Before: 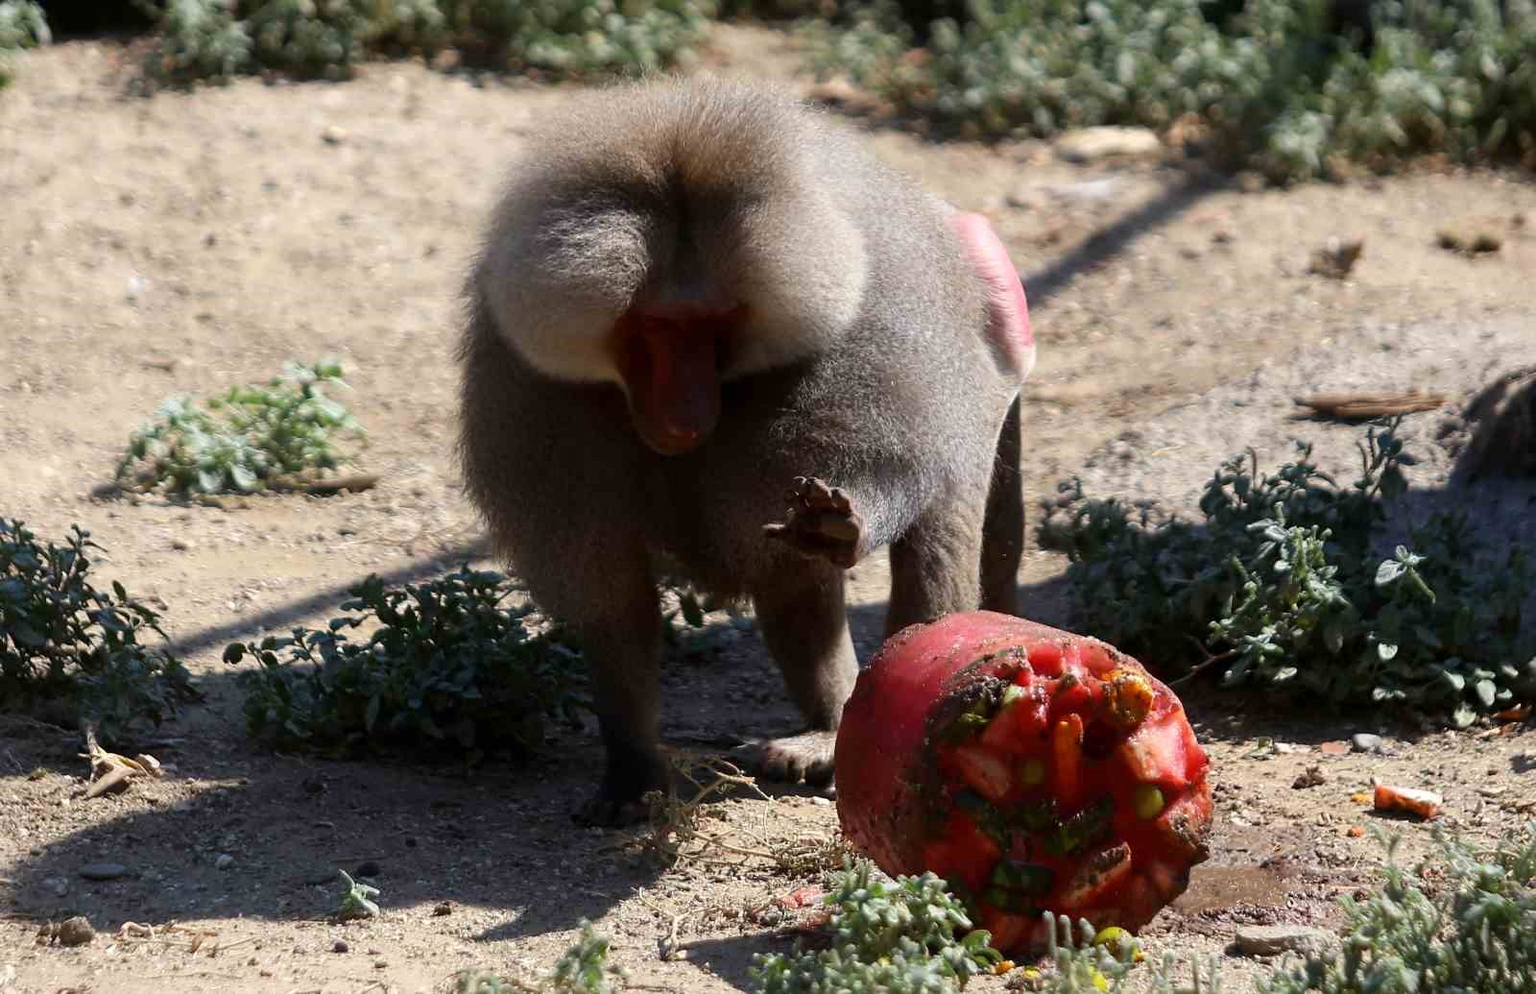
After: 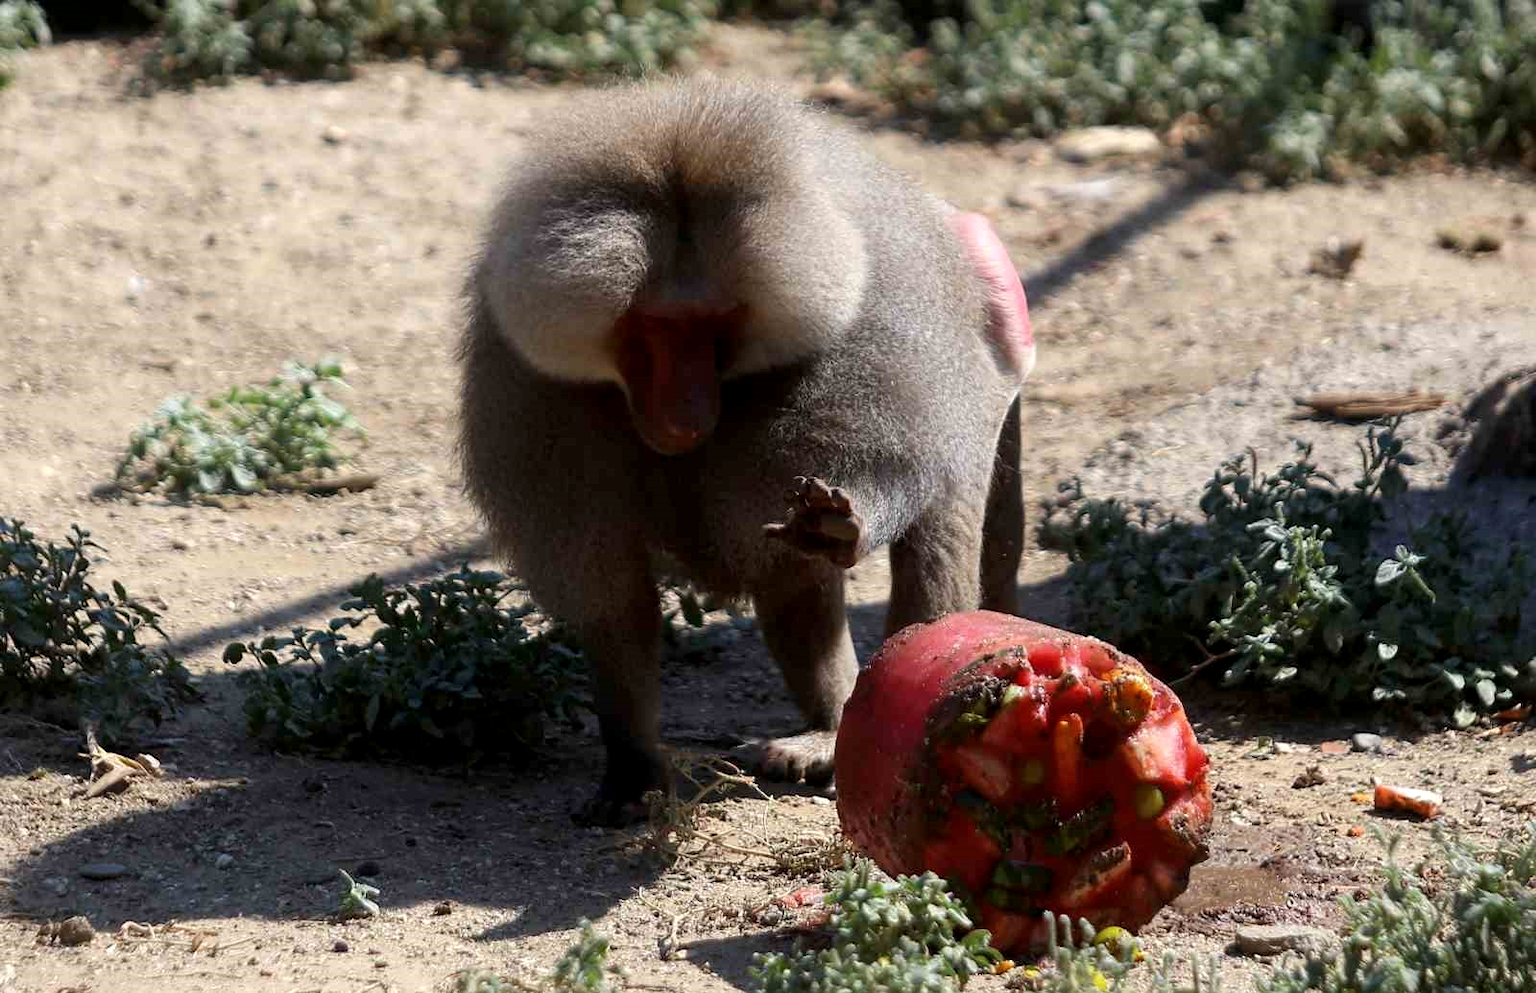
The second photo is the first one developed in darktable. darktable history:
local contrast: highlights 103%, shadows 101%, detail 119%, midtone range 0.2
